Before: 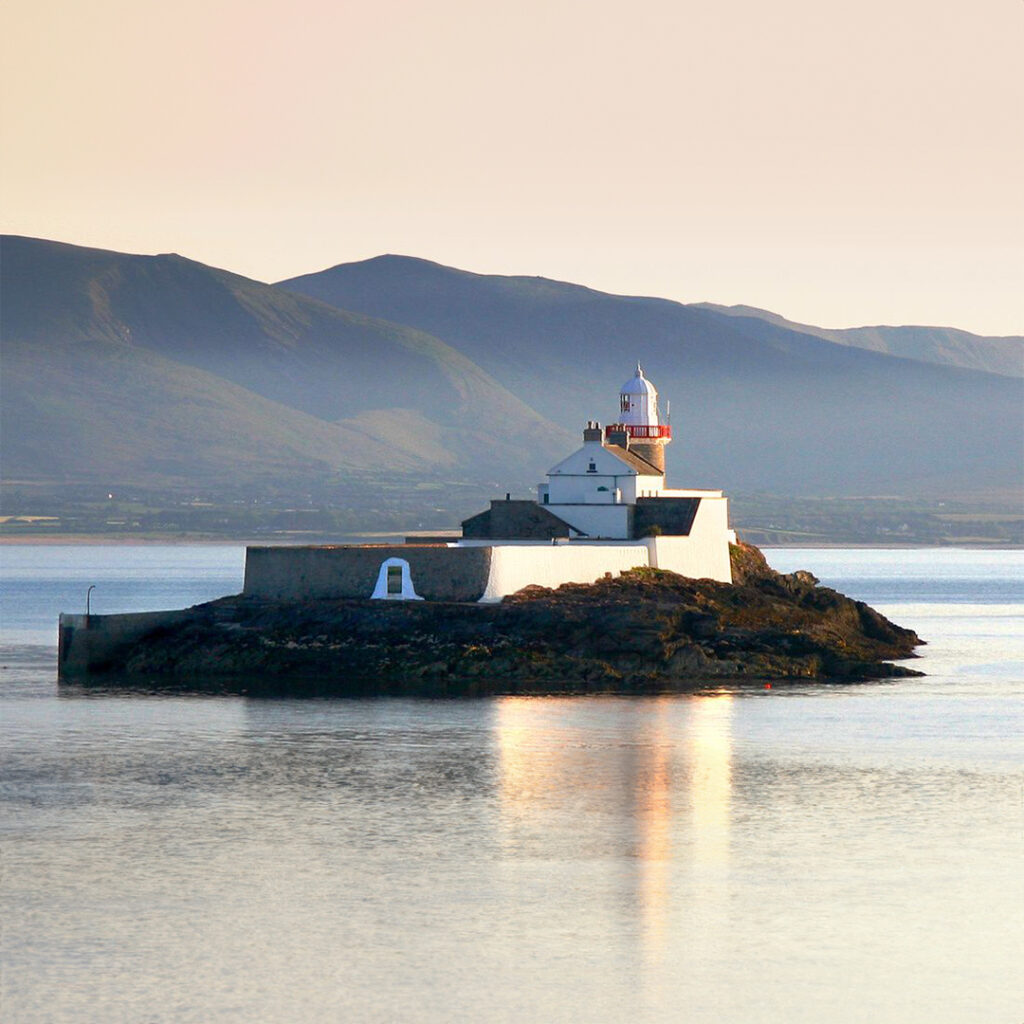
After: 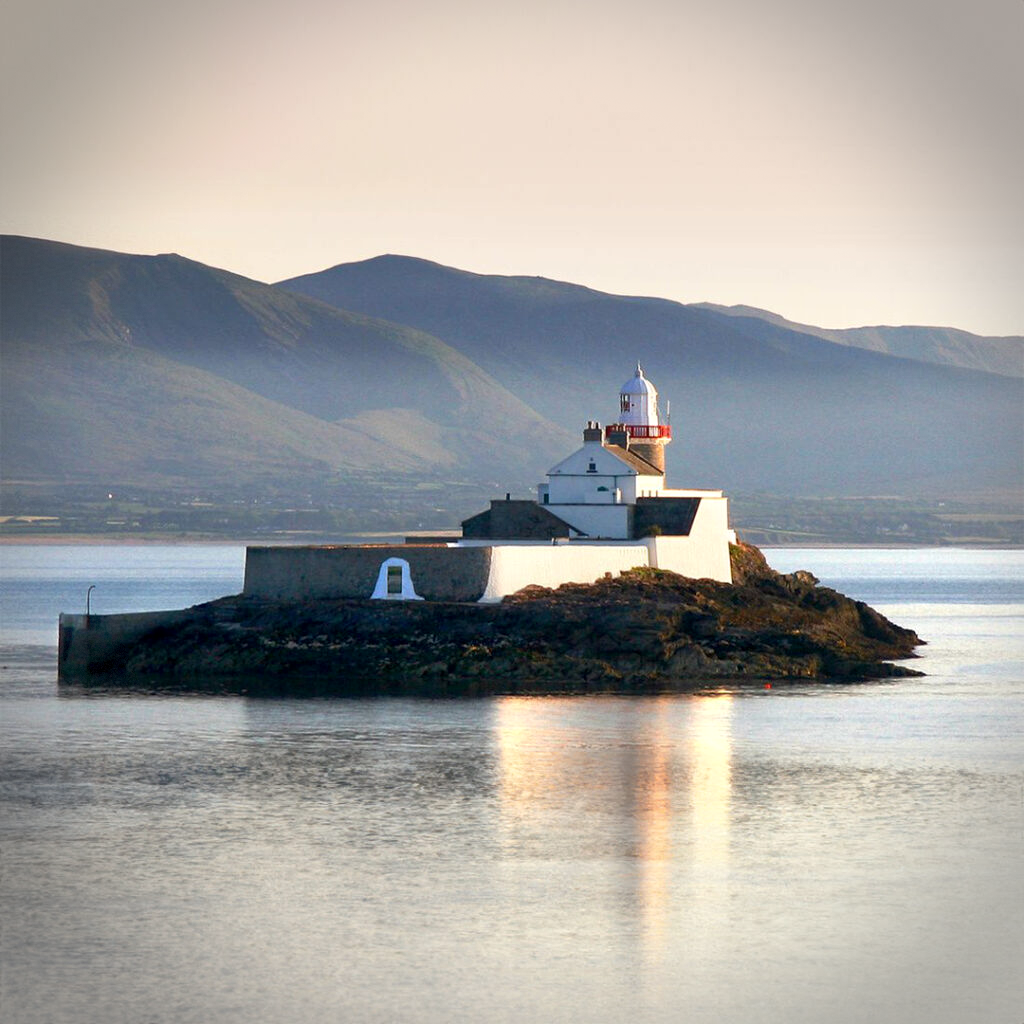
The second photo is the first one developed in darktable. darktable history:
local contrast: mode bilateral grid, contrast 20, coarseness 50, detail 130%, midtone range 0.2
vignetting: dithering 8-bit output, unbound false
